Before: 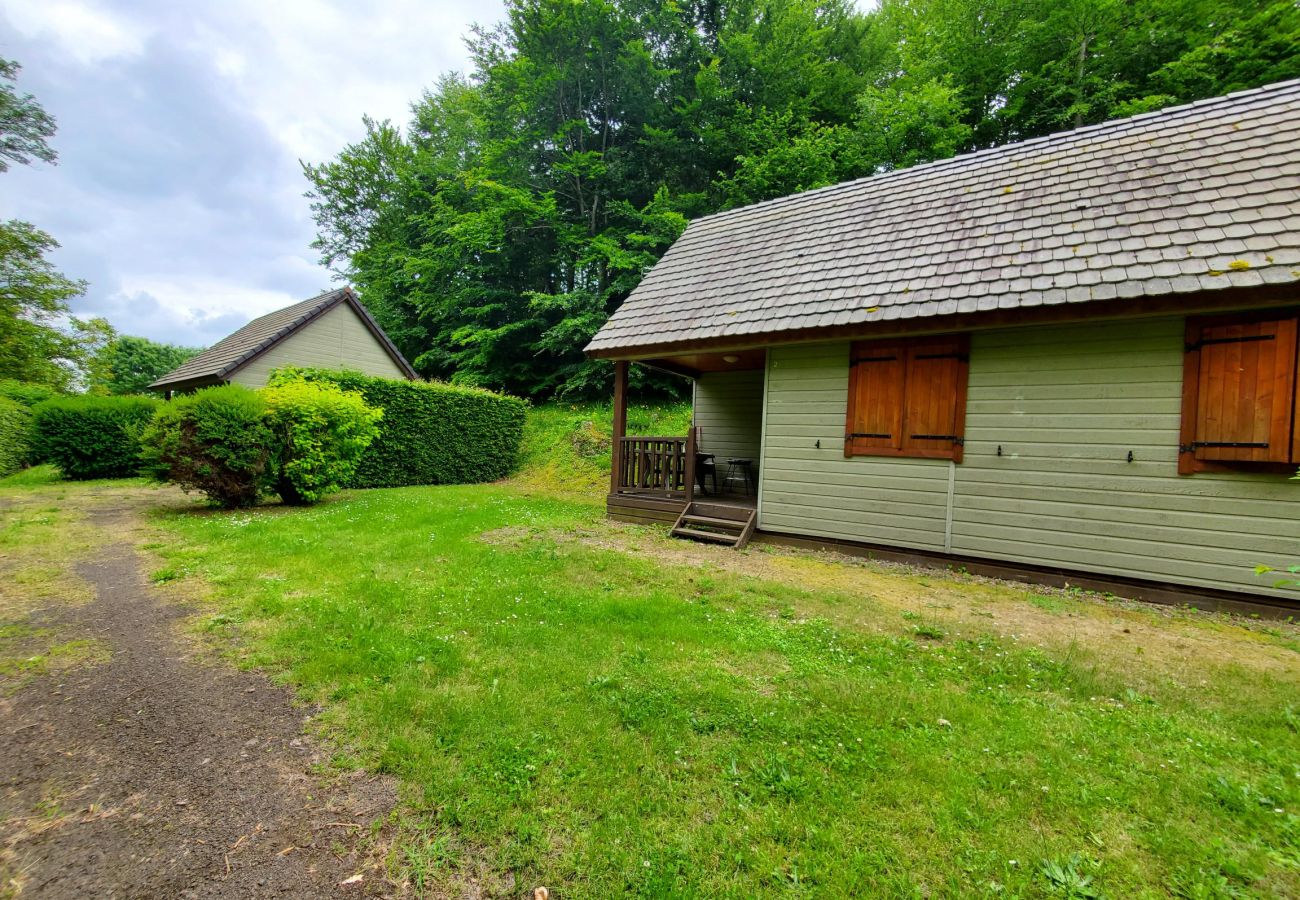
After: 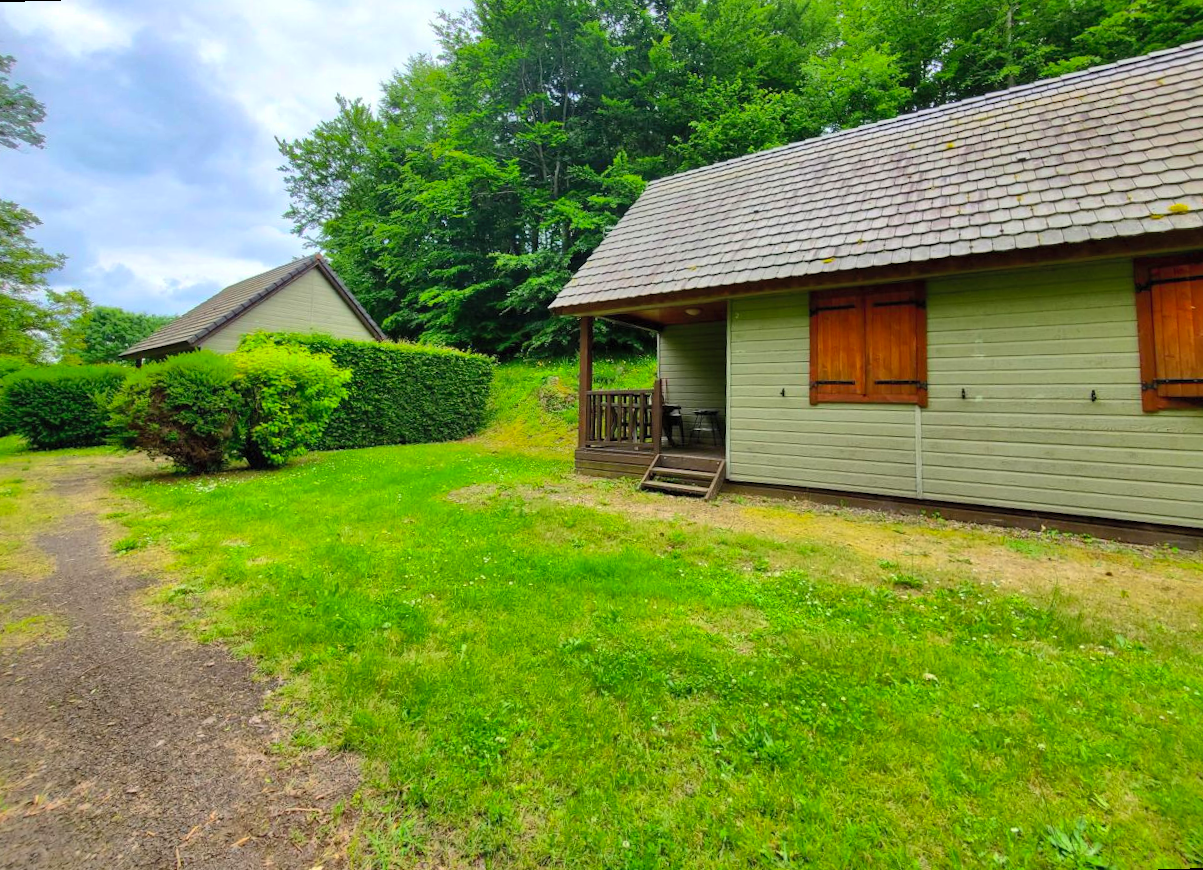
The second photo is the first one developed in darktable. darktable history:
shadows and highlights: shadows 40, highlights -60
contrast brightness saturation: contrast 0.2, brightness 0.16, saturation 0.22
rotate and perspective: rotation -1.68°, lens shift (vertical) -0.146, crop left 0.049, crop right 0.912, crop top 0.032, crop bottom 0.96
